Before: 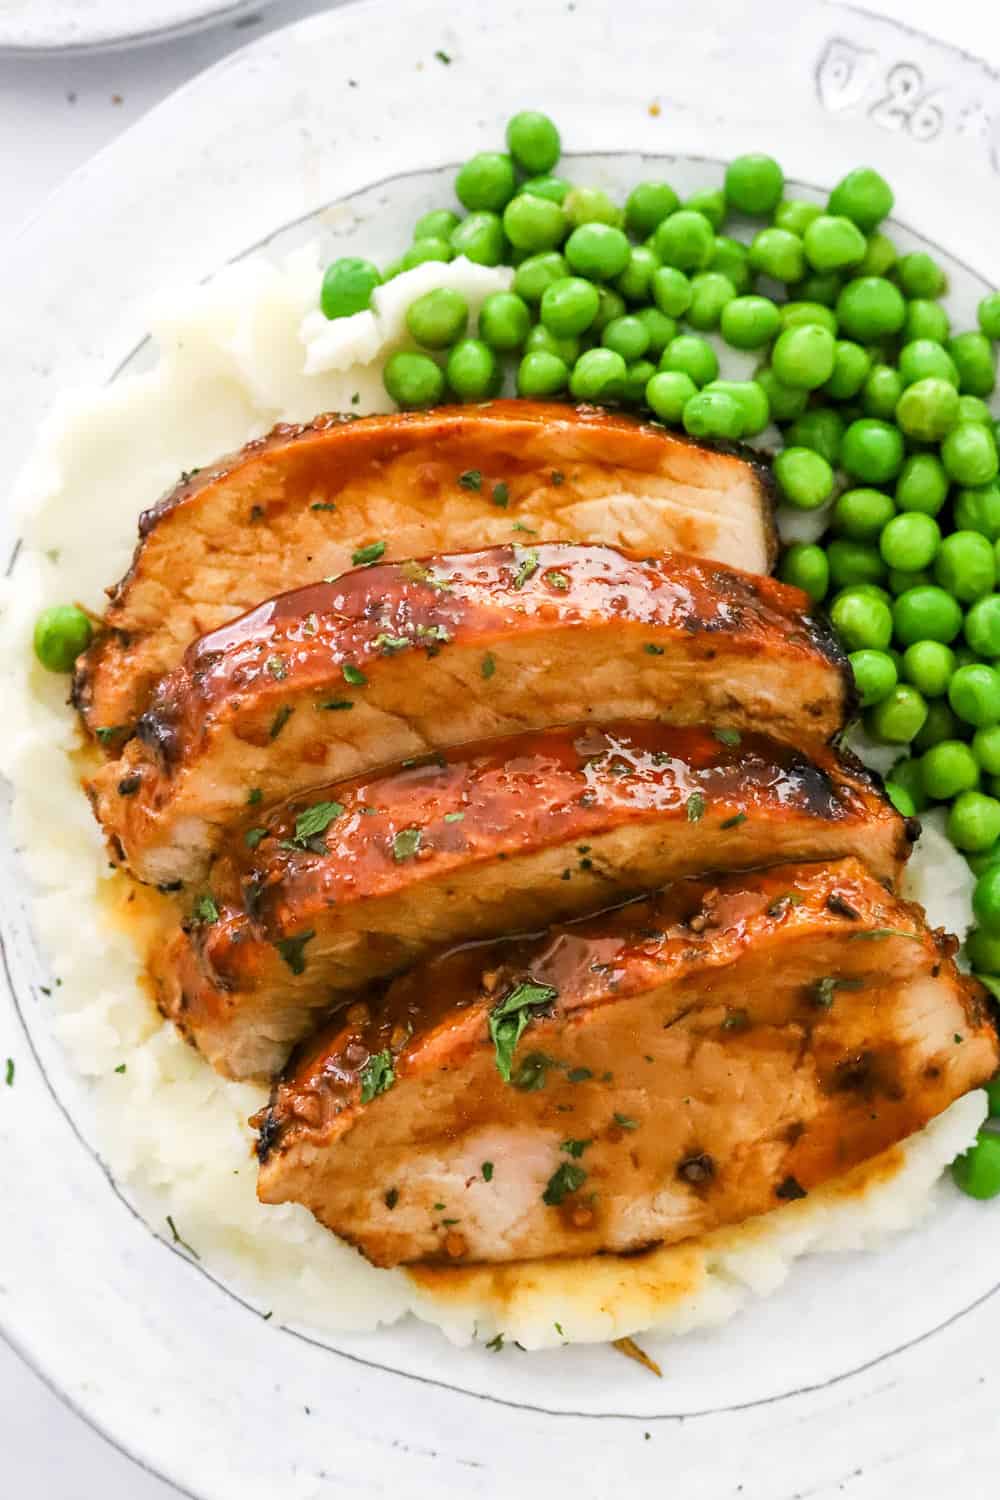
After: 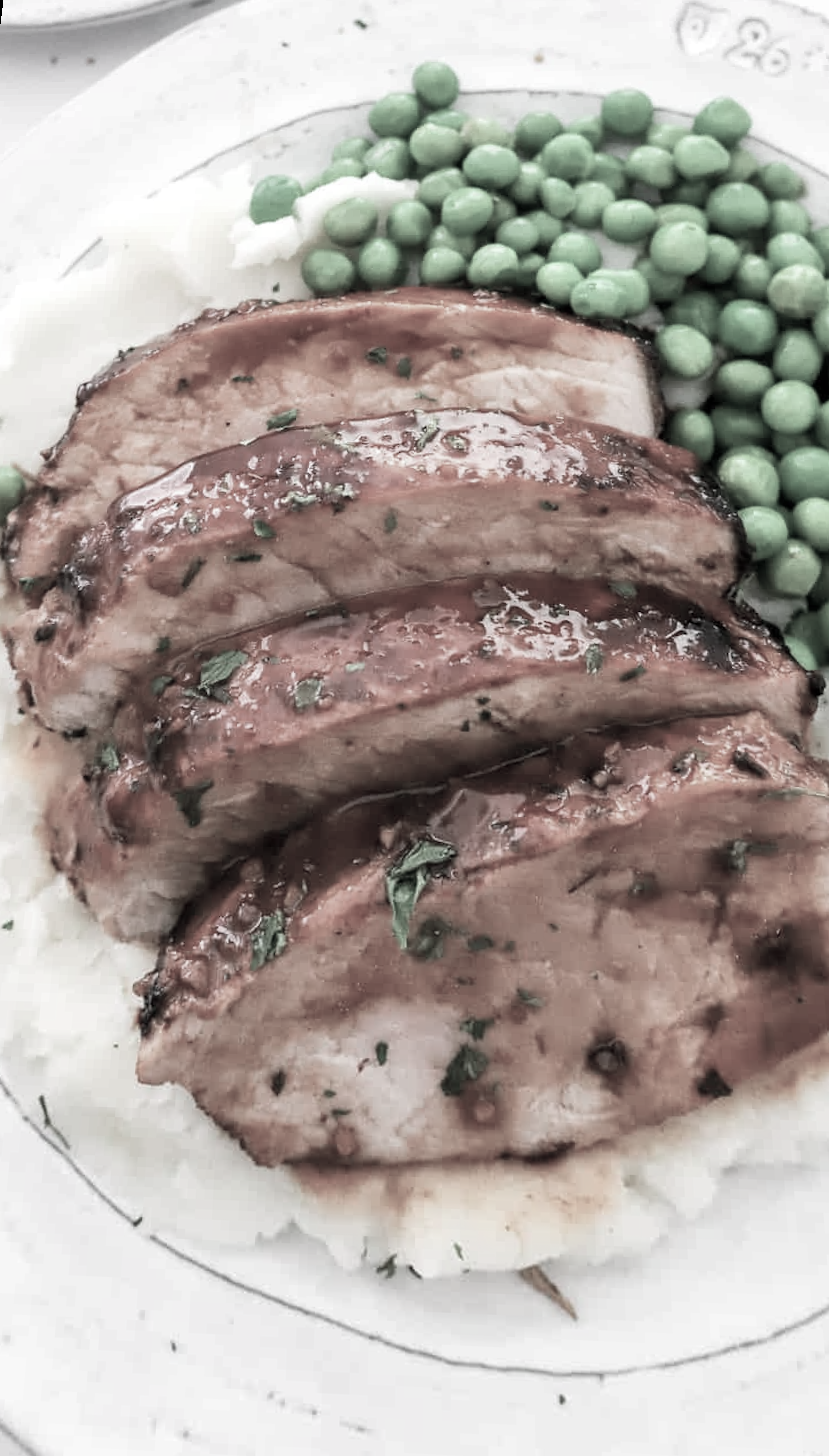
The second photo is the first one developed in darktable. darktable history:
color contrast: green-magenta contrast 0.3, blue-yellow contrast 0.15
rotate and perspective: rotation 0.72°, lens shift (vertical) -0.352, lens shift (horizontal) -0.051, crop left 0.152, crop right 0.859, crop top 0.019, crop bottom 0.964
